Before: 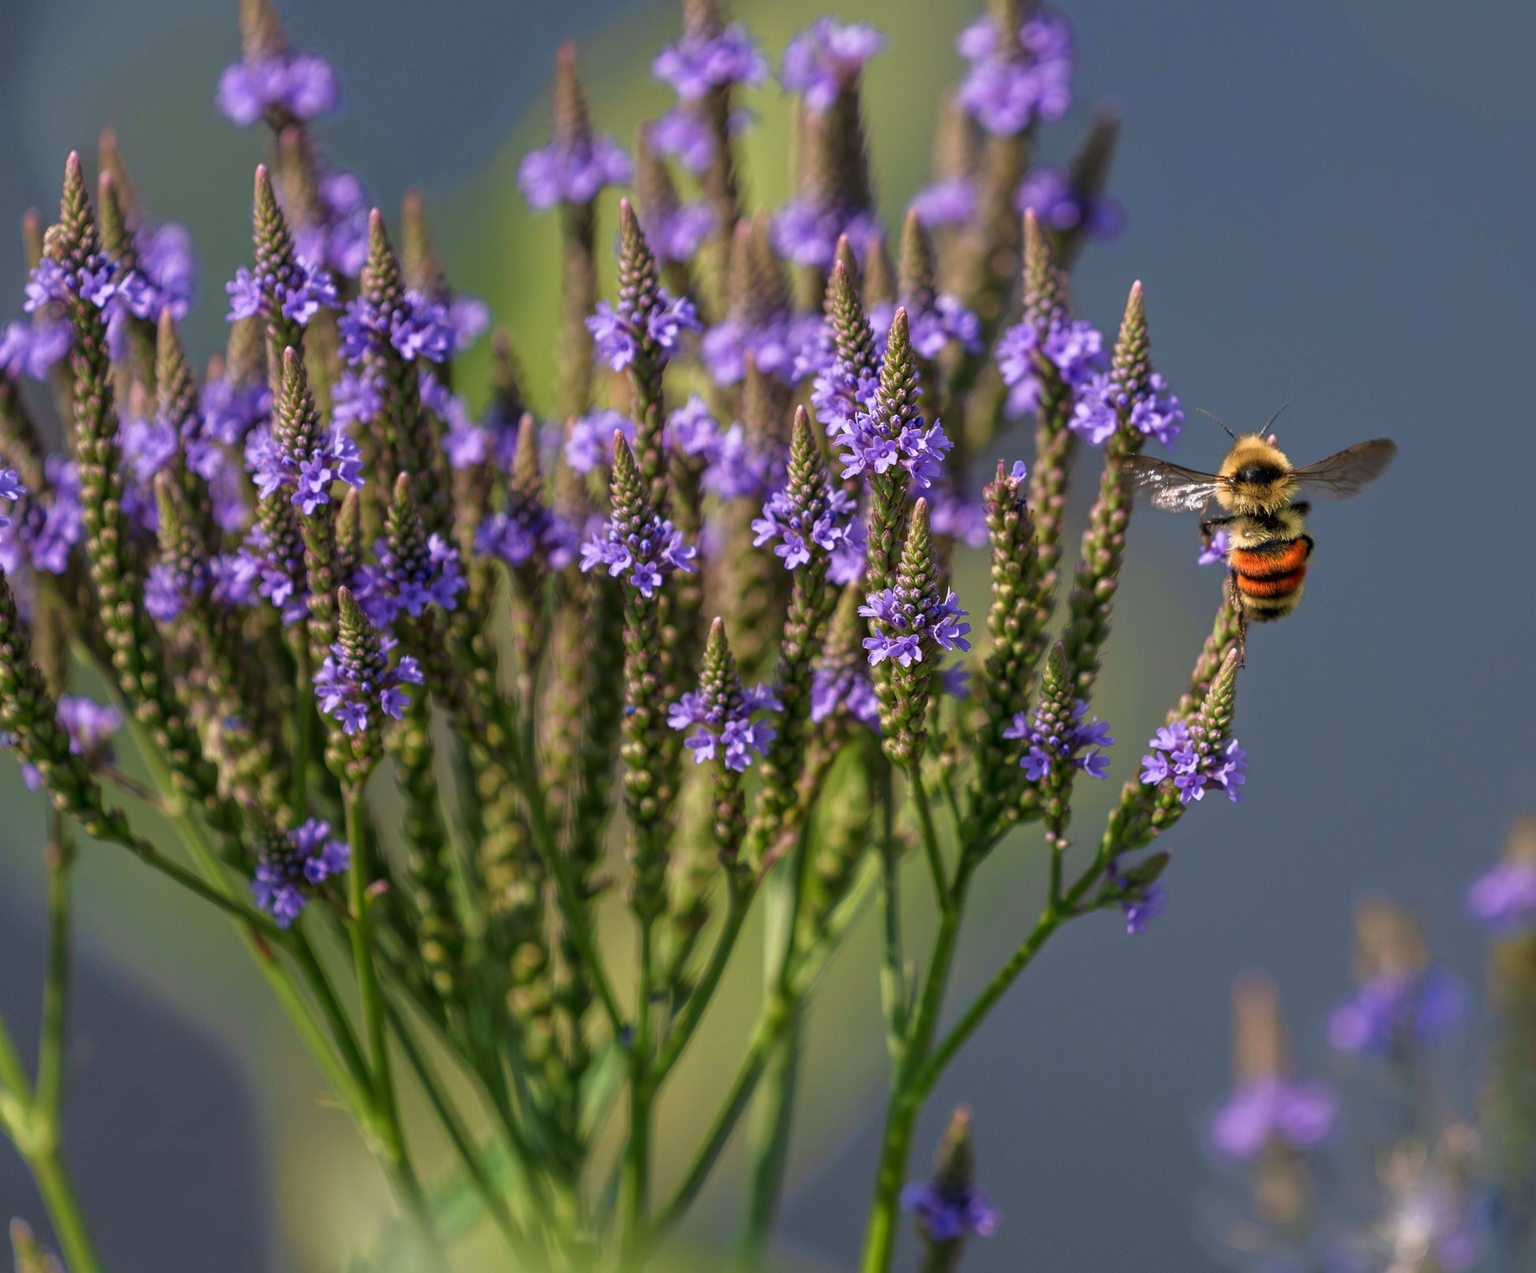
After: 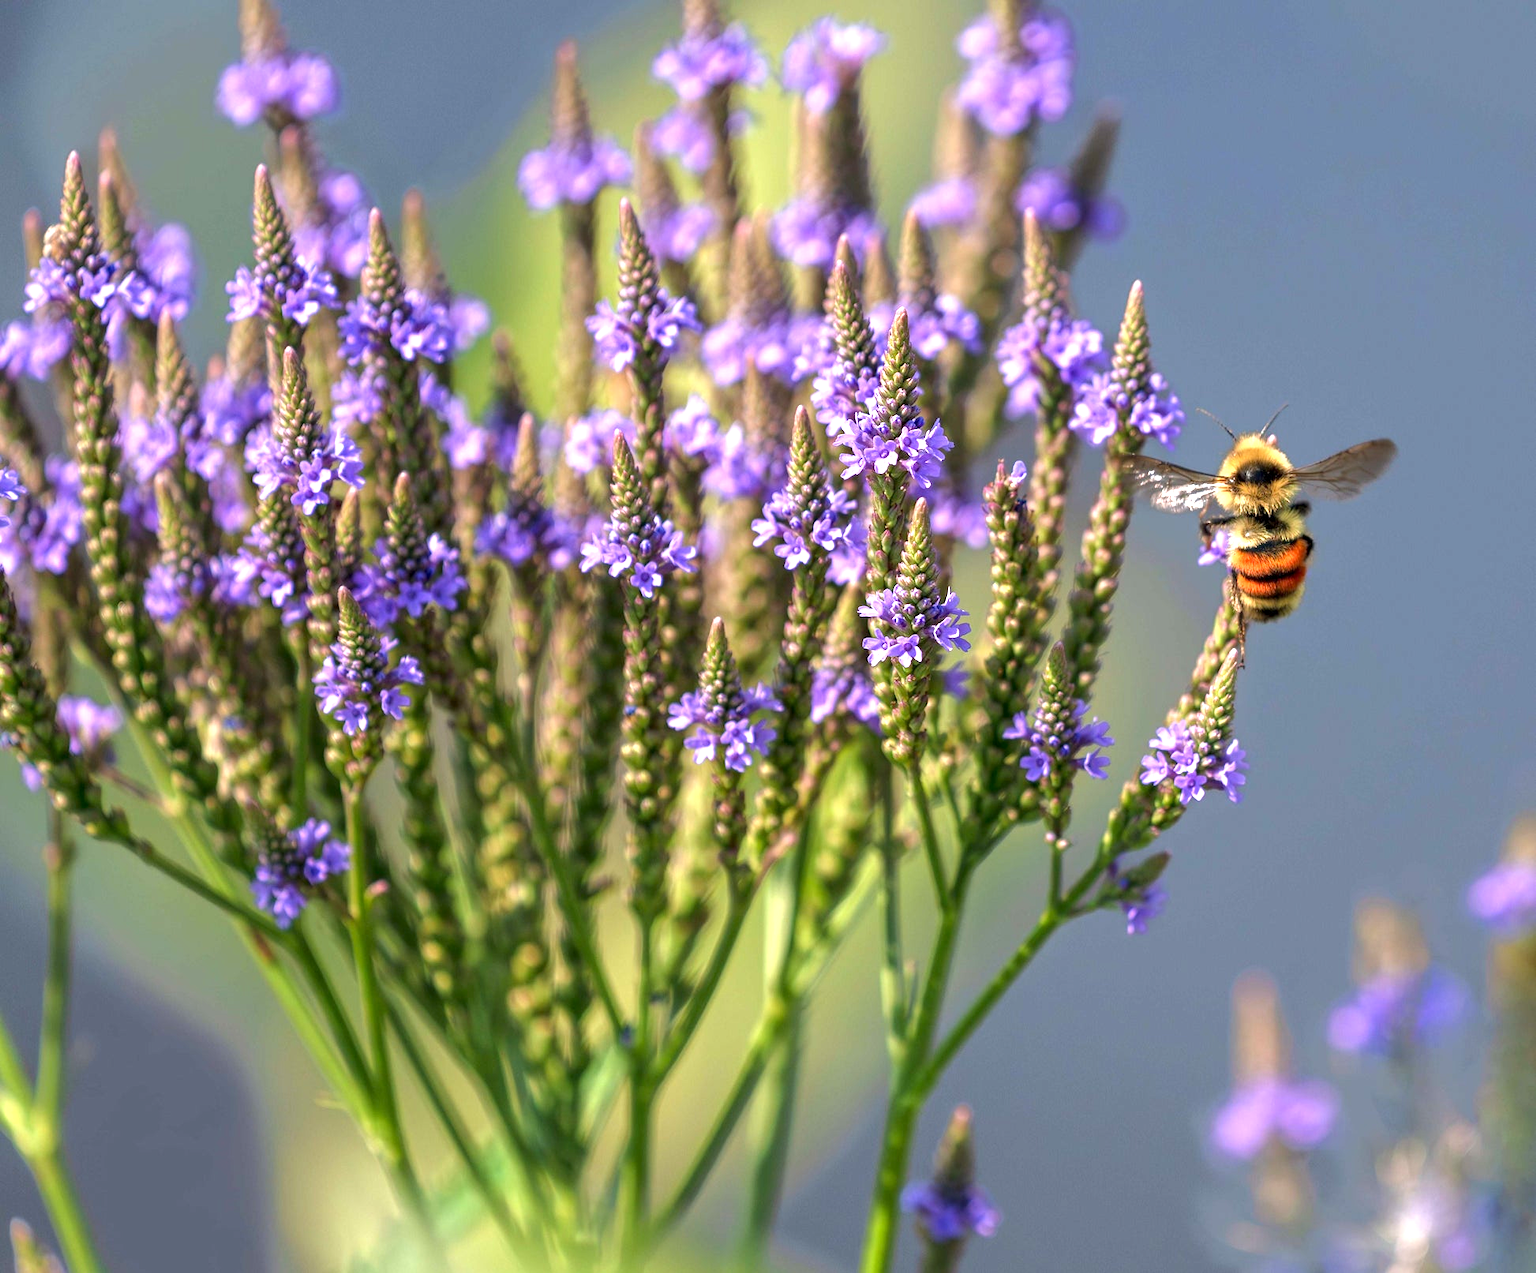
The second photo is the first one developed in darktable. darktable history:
exposure: black level correction 0.001, exposure 1.129 EV, compensate highlight preservation false
